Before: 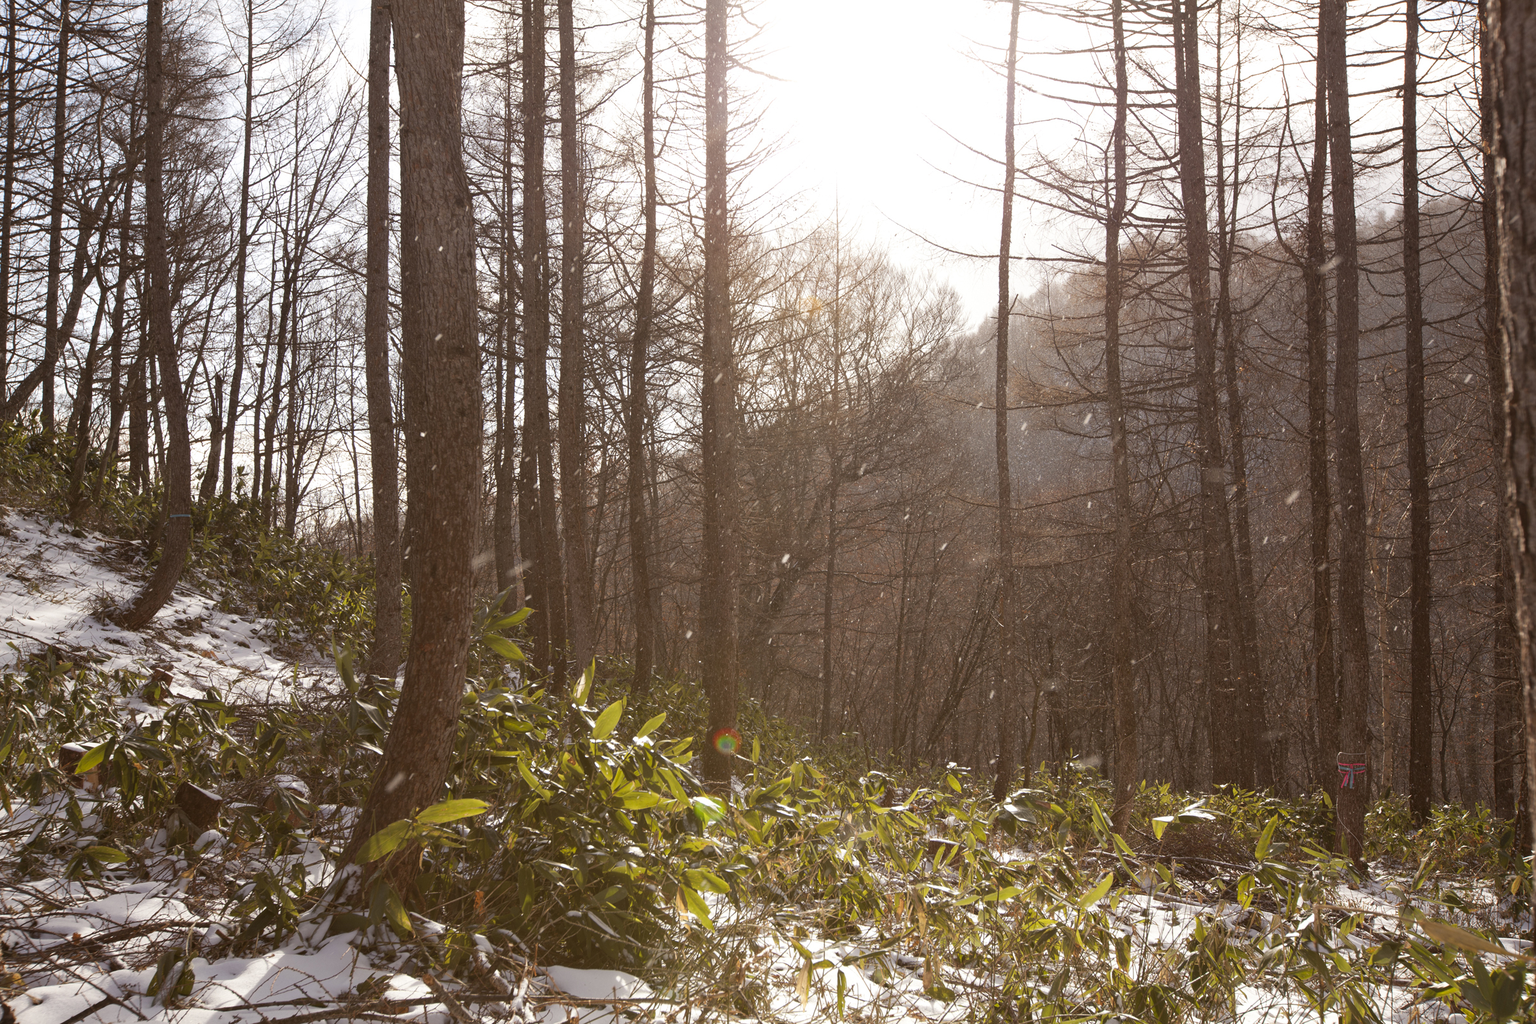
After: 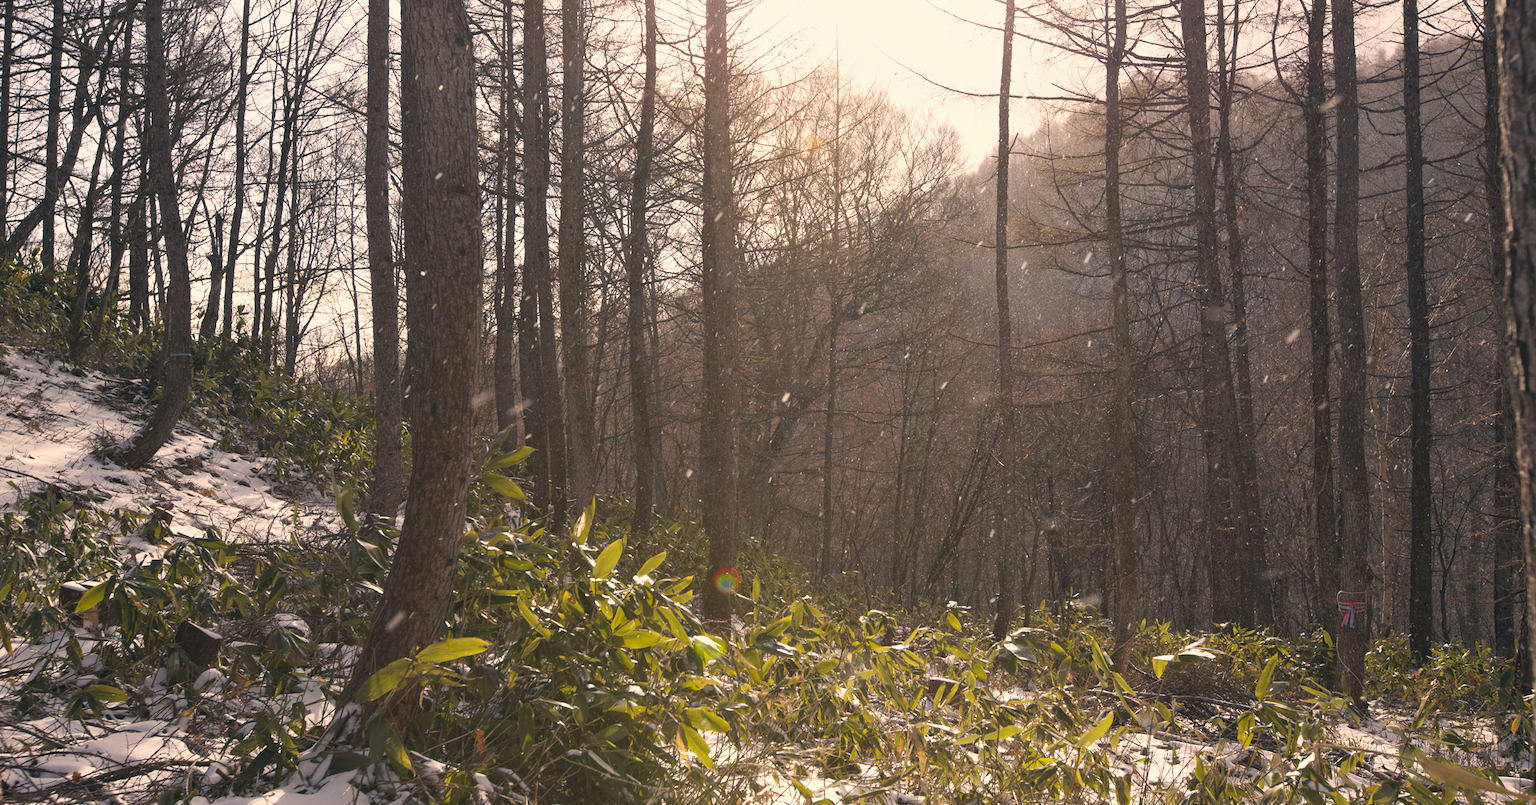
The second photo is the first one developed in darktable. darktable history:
crop and rotate: top 15.774%, bottom 5.506%
color correction: highlights a* 10.32, highlights b* 14.66, shadows a* -9.59, shadows b* -15.02
tone equalizer: on, module defaults
